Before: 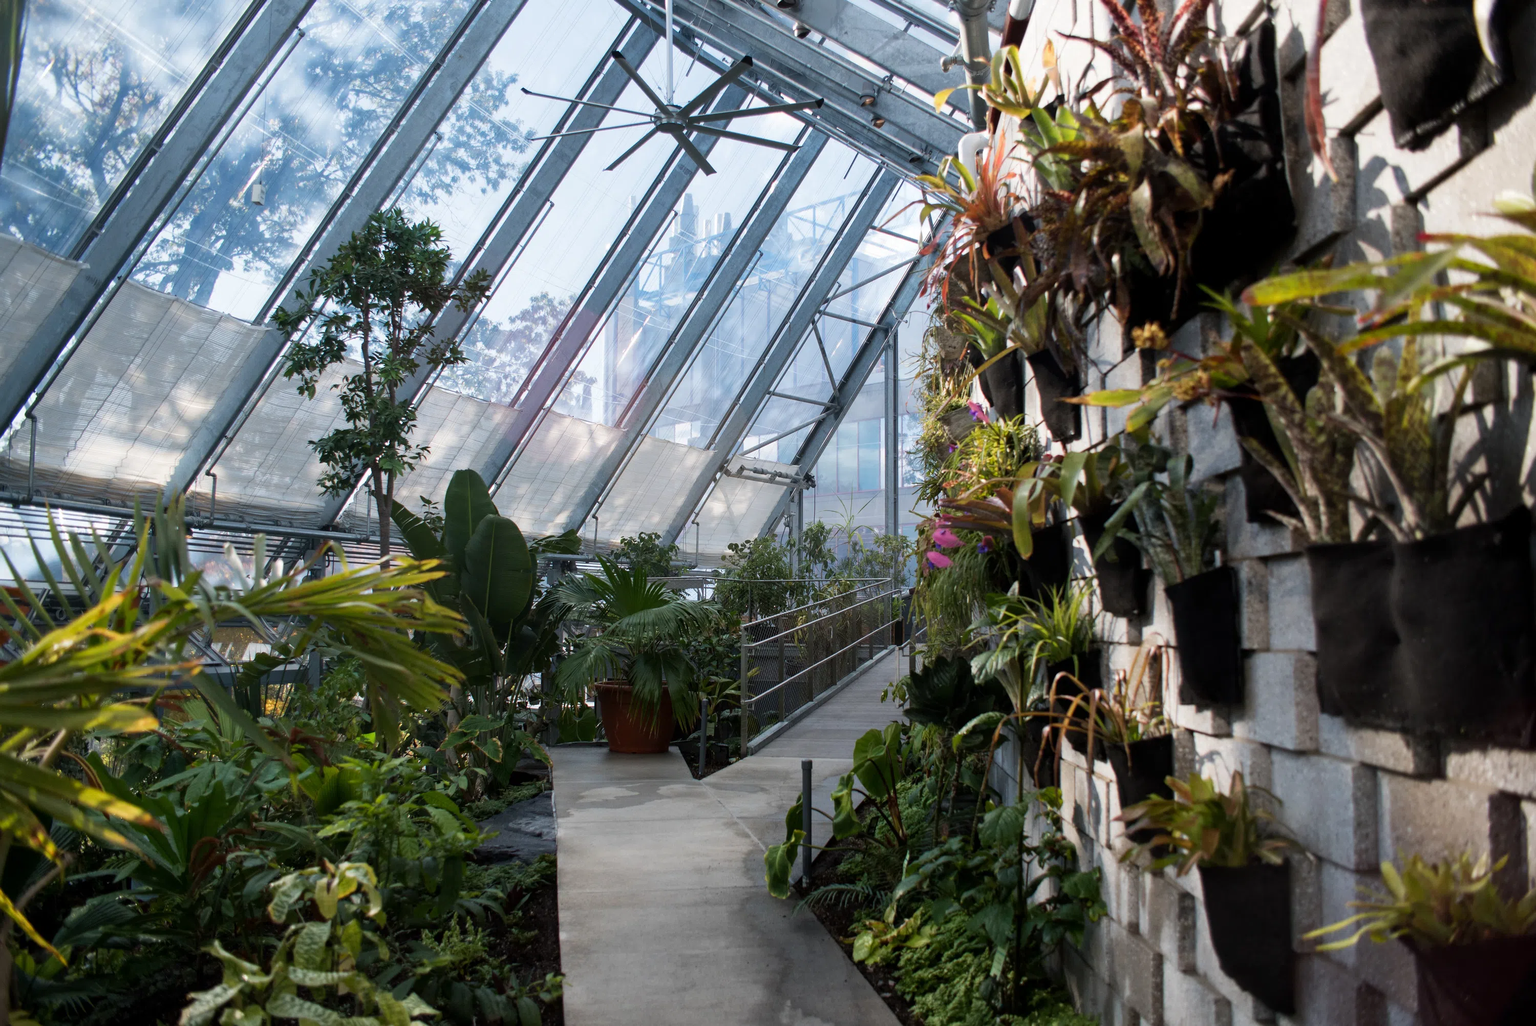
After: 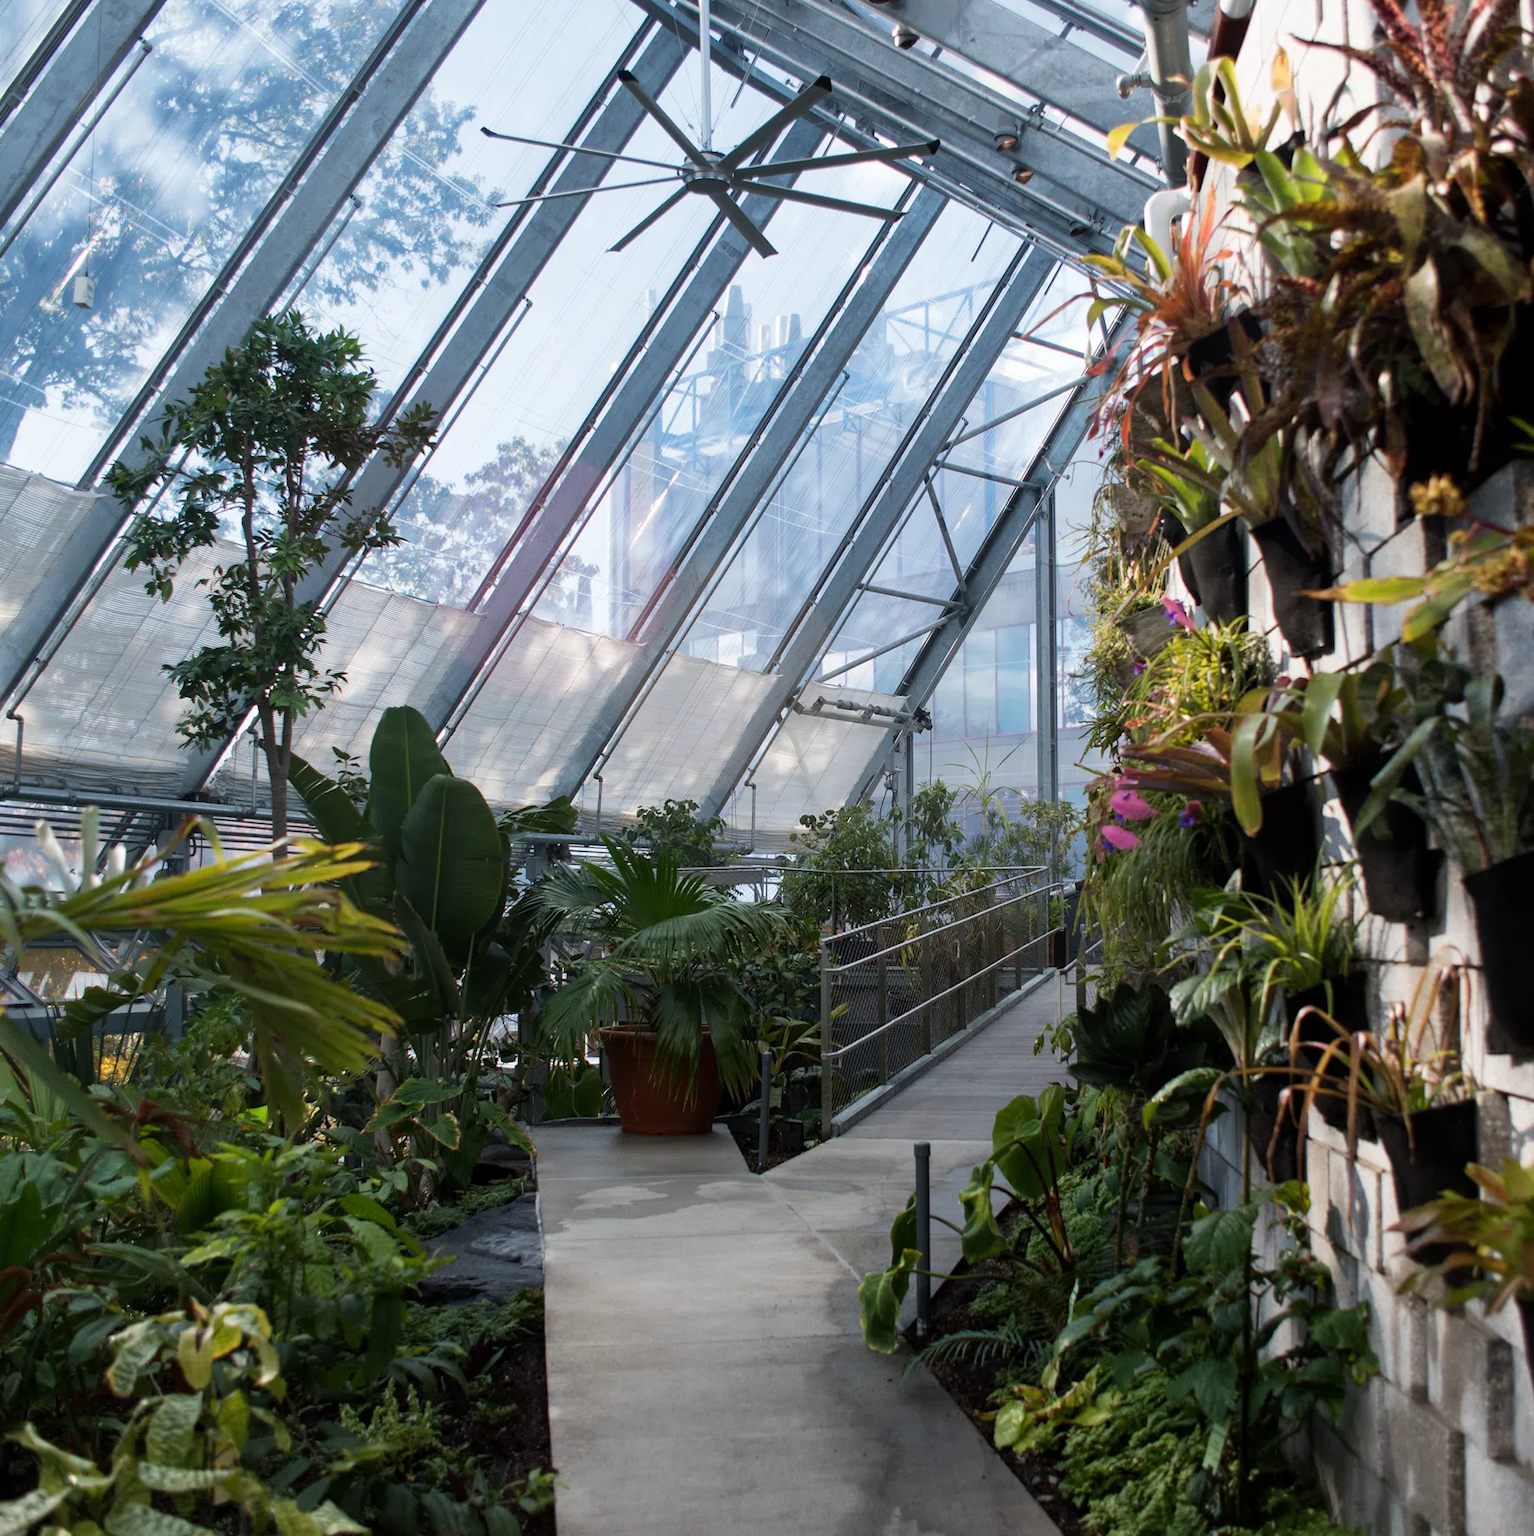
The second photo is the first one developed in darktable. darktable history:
crop and rotate: left 12.648%, right 20.685%
rotate and perspective: rotation -0.45°, automatic cropping original format, crop left 0.008, crop right 0.992, crop top 0.012, crop bottom 0.988
